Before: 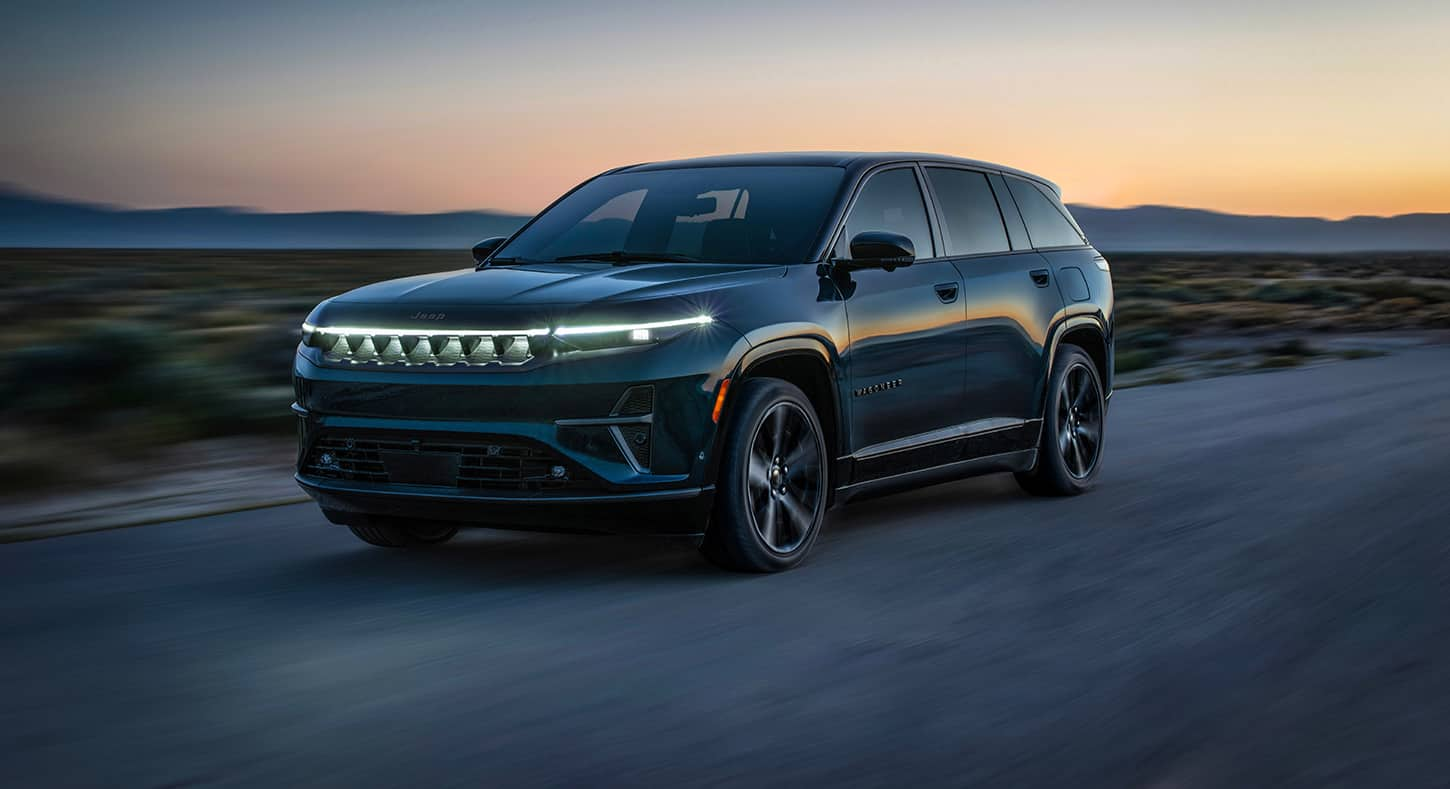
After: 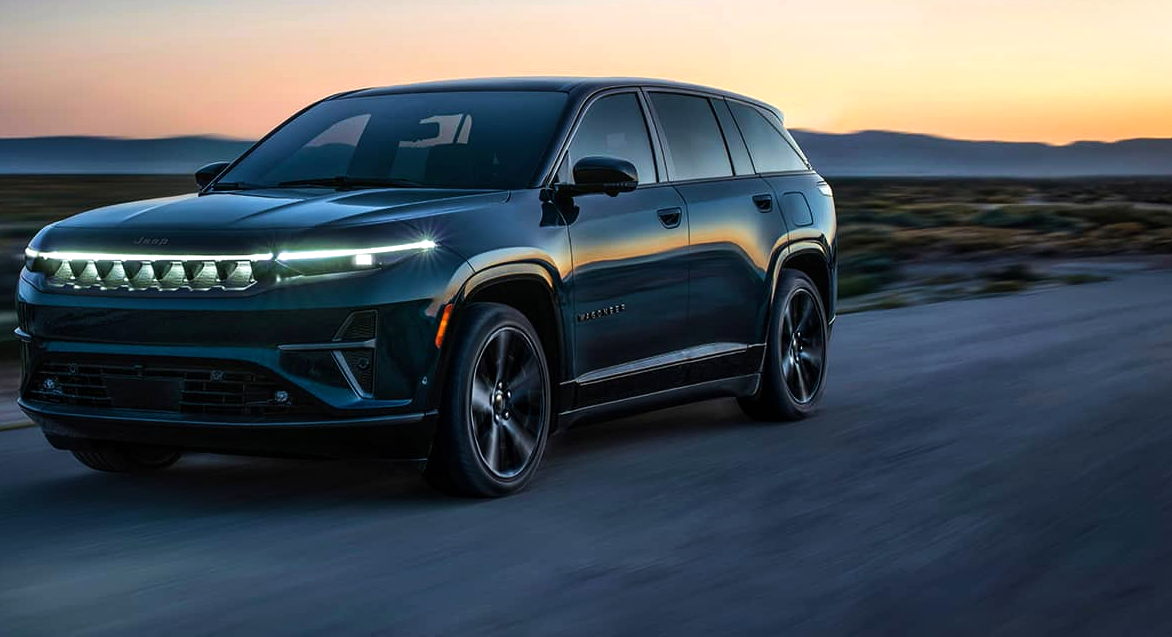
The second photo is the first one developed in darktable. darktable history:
tone equalizer: -8 EV -0.417 EV, -7 EV -0.389 EV, -6 EV -0.333 EV, -5 EV -0.222 EV, -3 EV 0.222 EV, -2 EV 0.333 EV, -1 EV 0.389 EV, +0 EV 0.417 EV, edges refinement/feathering 500, mask exposure compensation -1.57 EV, preserve details no
velvia: on, module defaults
crop: left 19.159%, top 9.58%, bottom 9.58%
